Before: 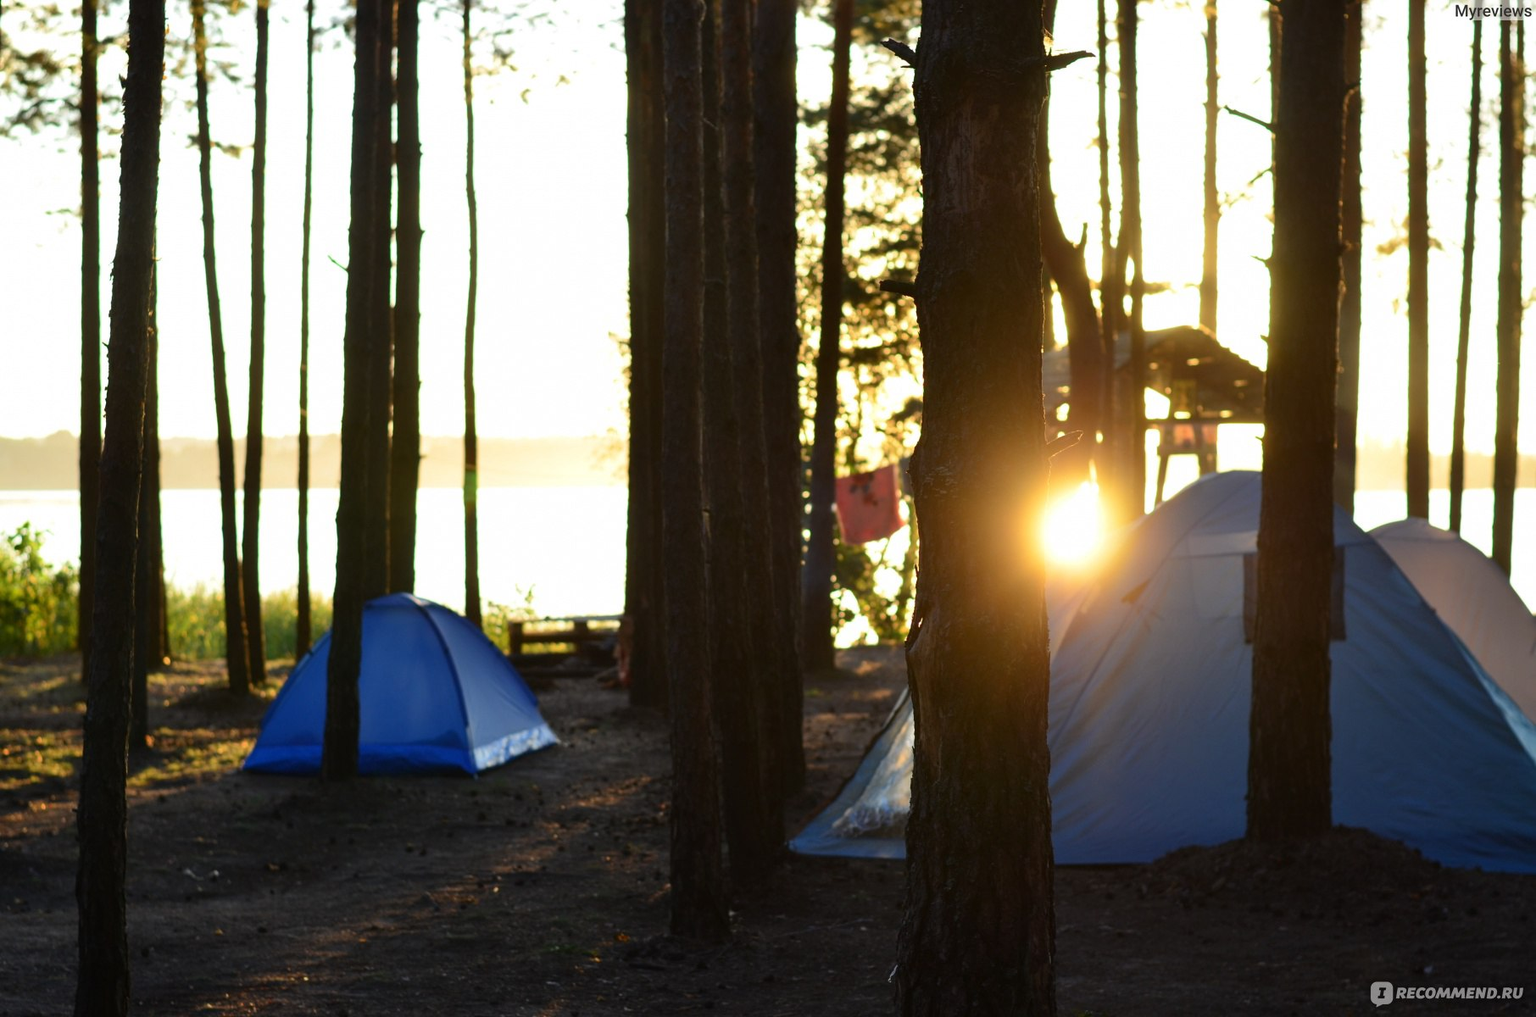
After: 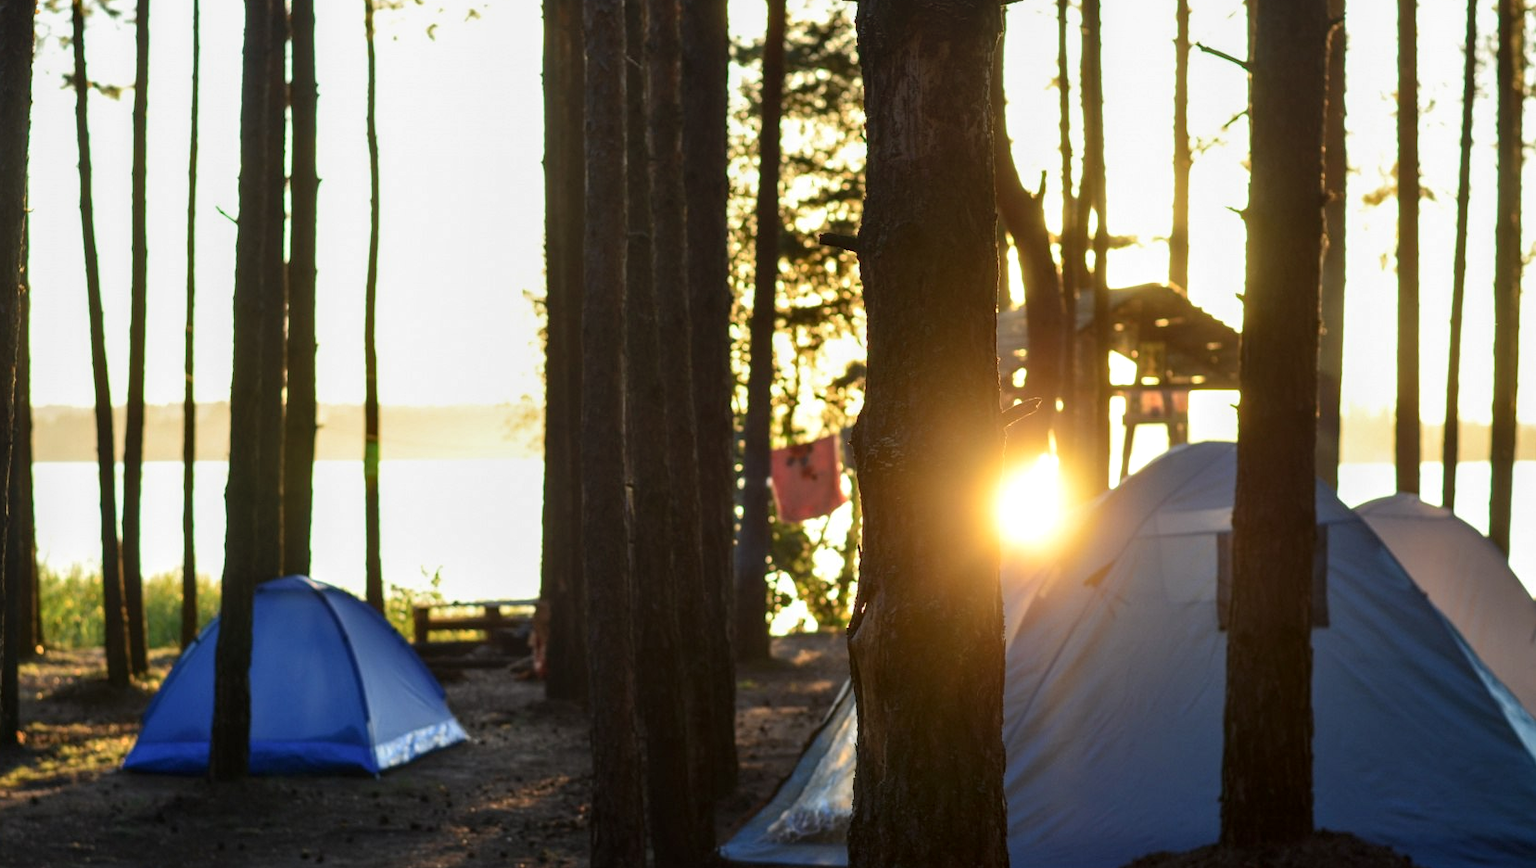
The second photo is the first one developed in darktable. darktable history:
crop: left 8.525%, top 6.6%, bottom 15.245%
local contrast: detail 130%
